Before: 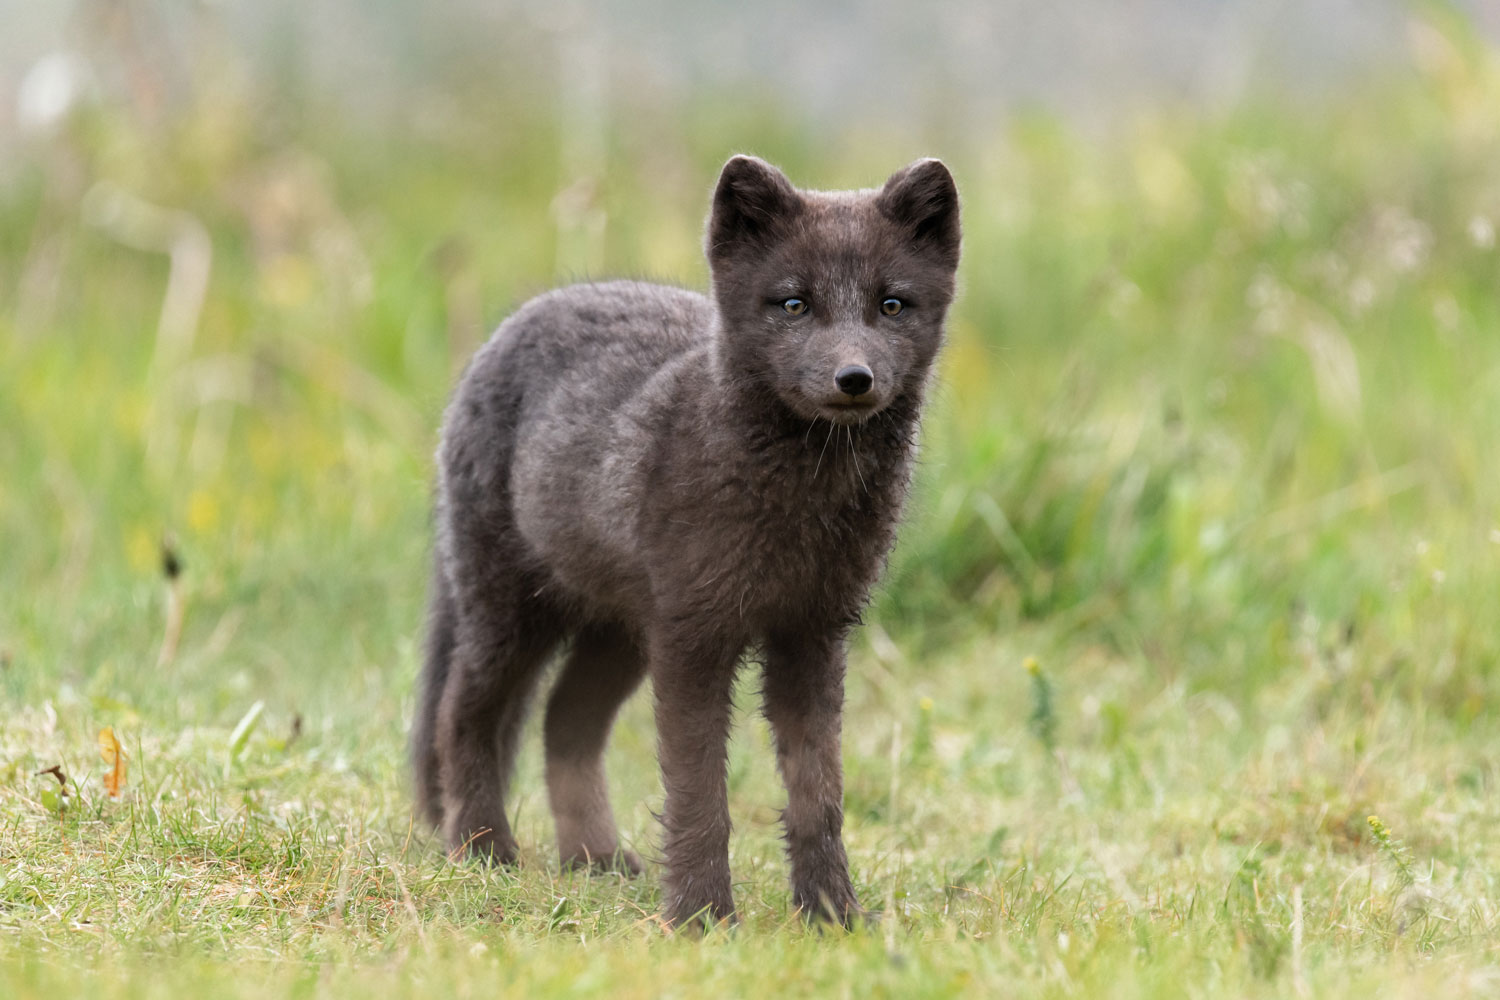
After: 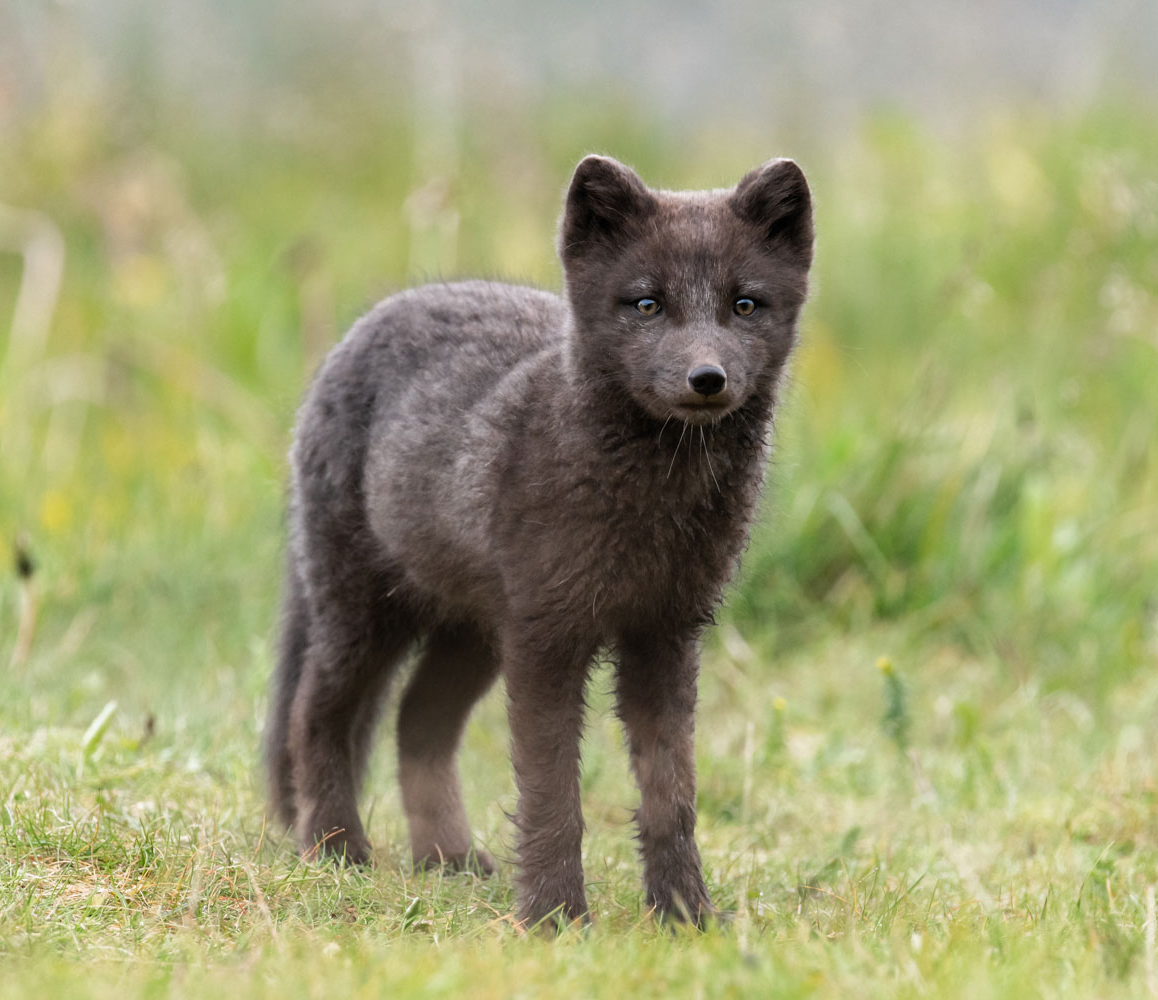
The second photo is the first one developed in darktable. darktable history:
crop: left 9.85%, right 12.897%
